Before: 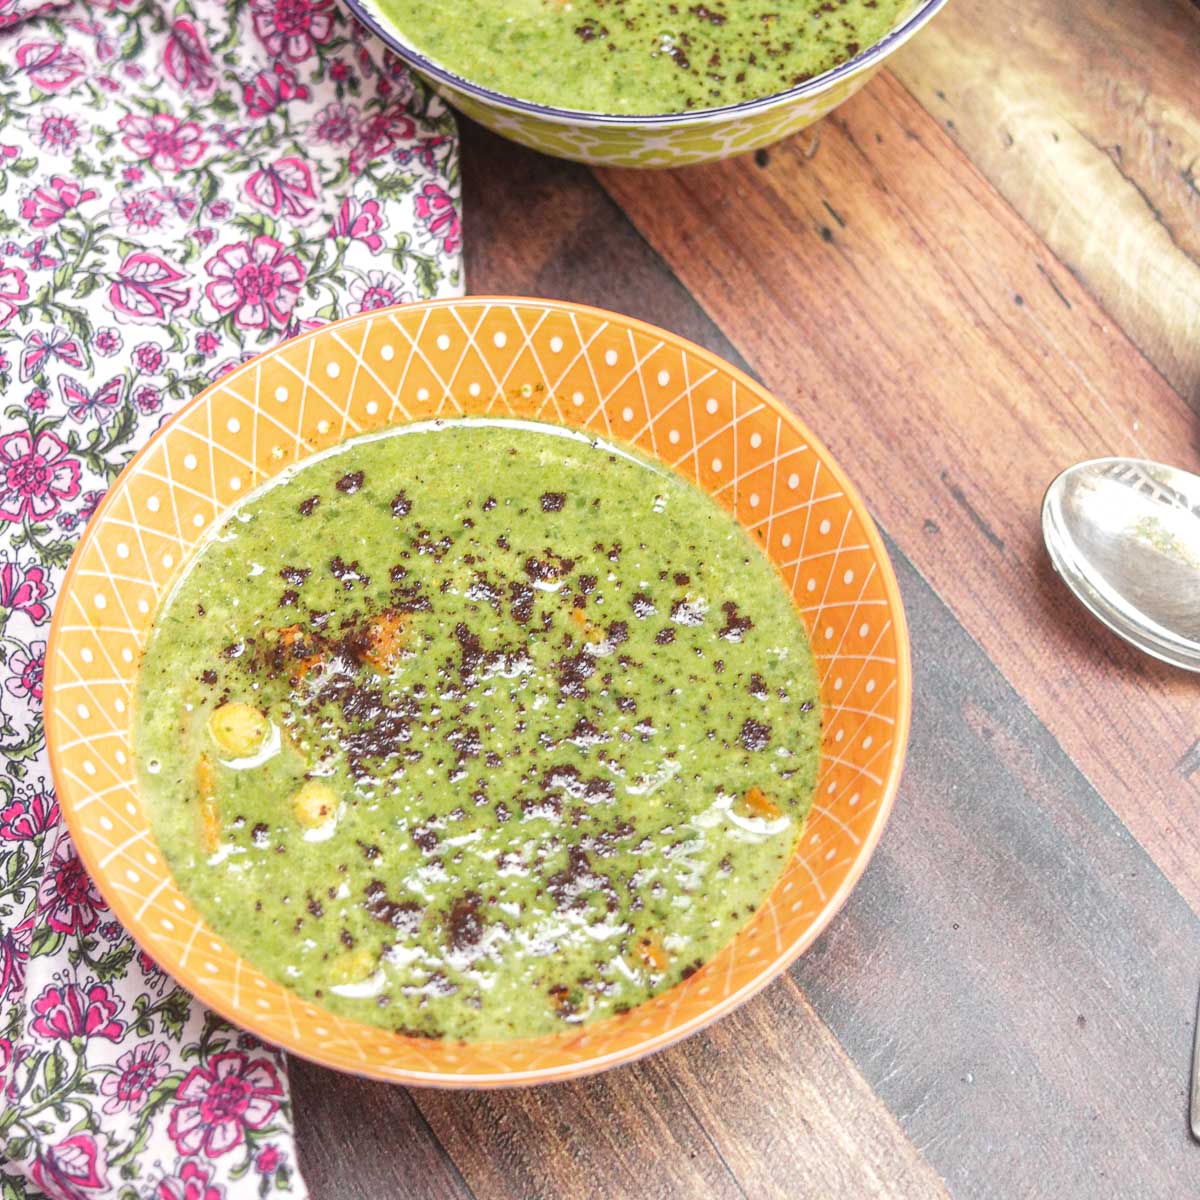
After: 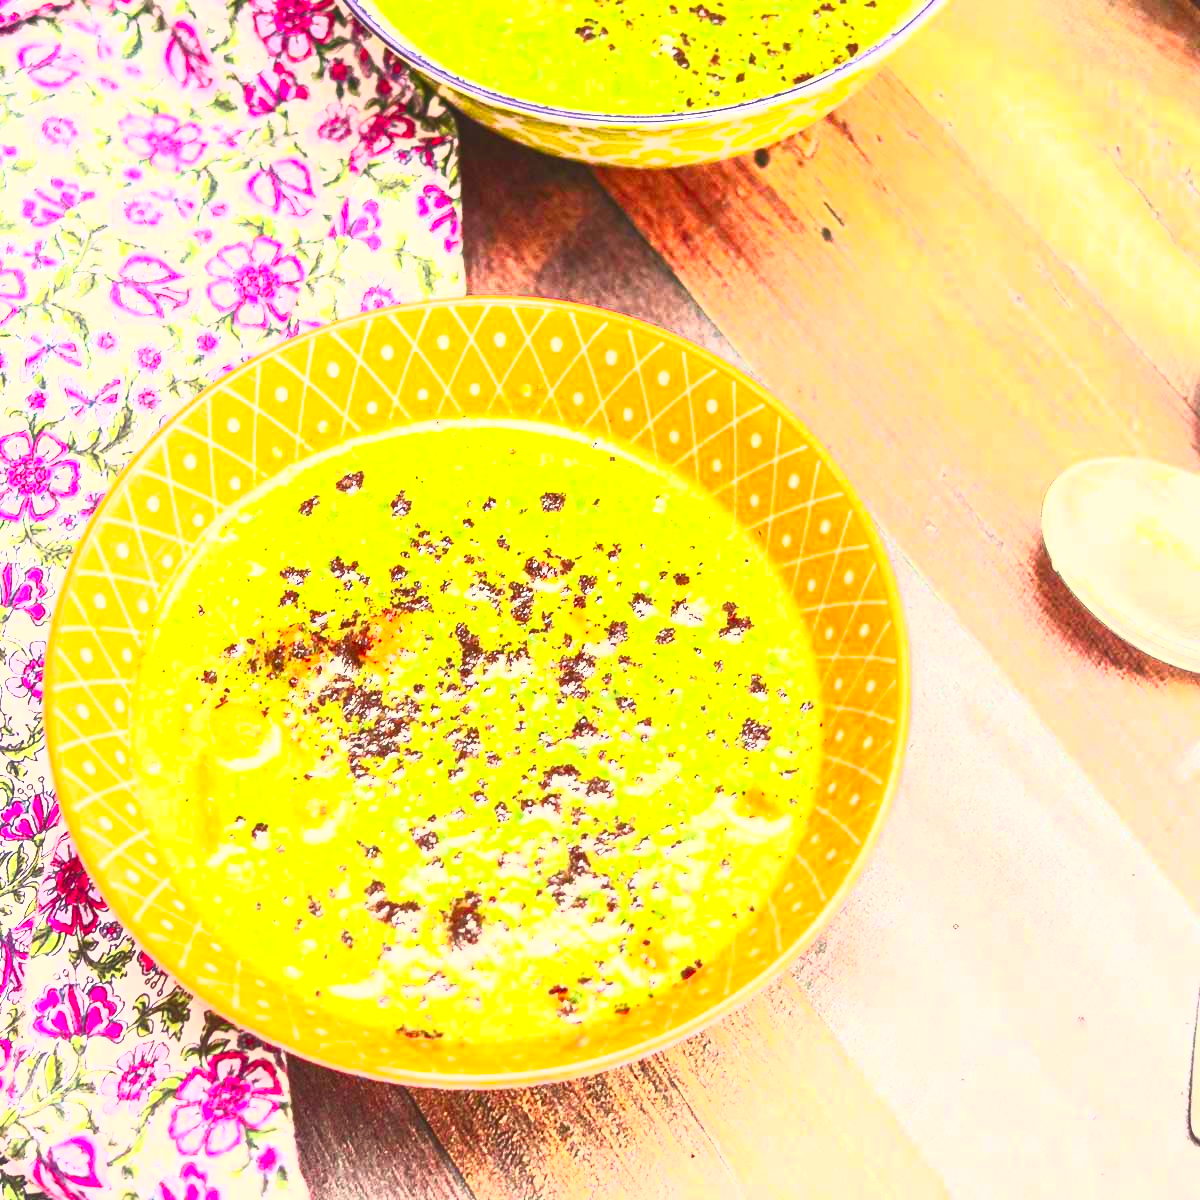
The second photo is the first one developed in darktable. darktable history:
contrast brightness saturation: contrast 1, brightness 1, saturation 1
white balance: red 1.045, blue 0.932
